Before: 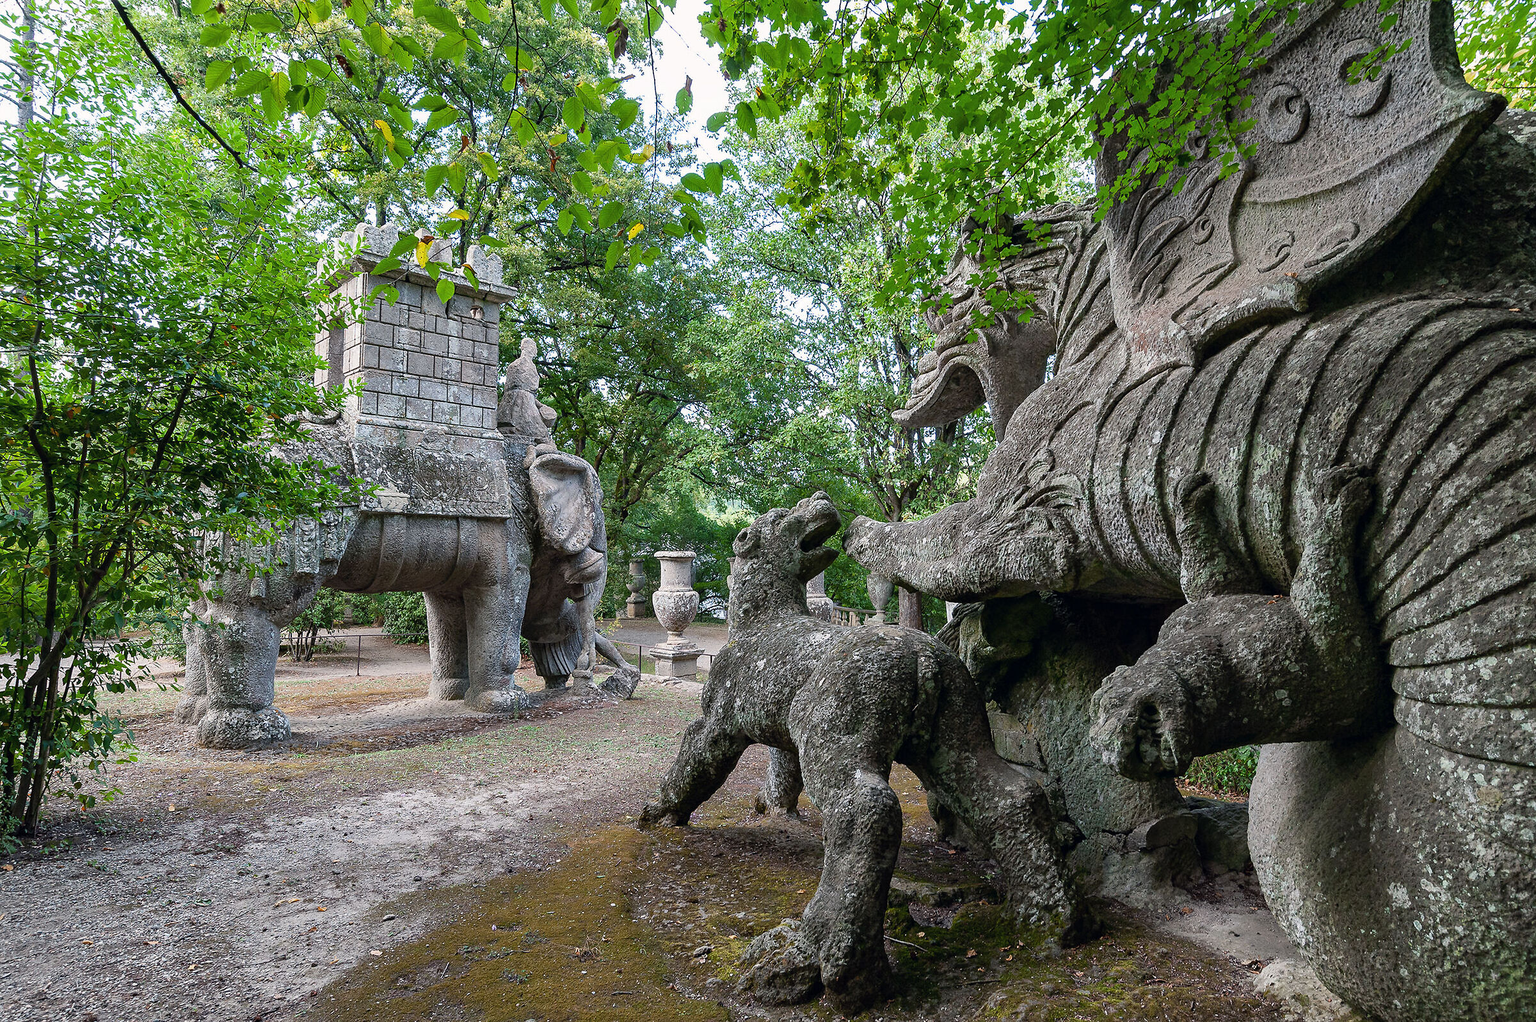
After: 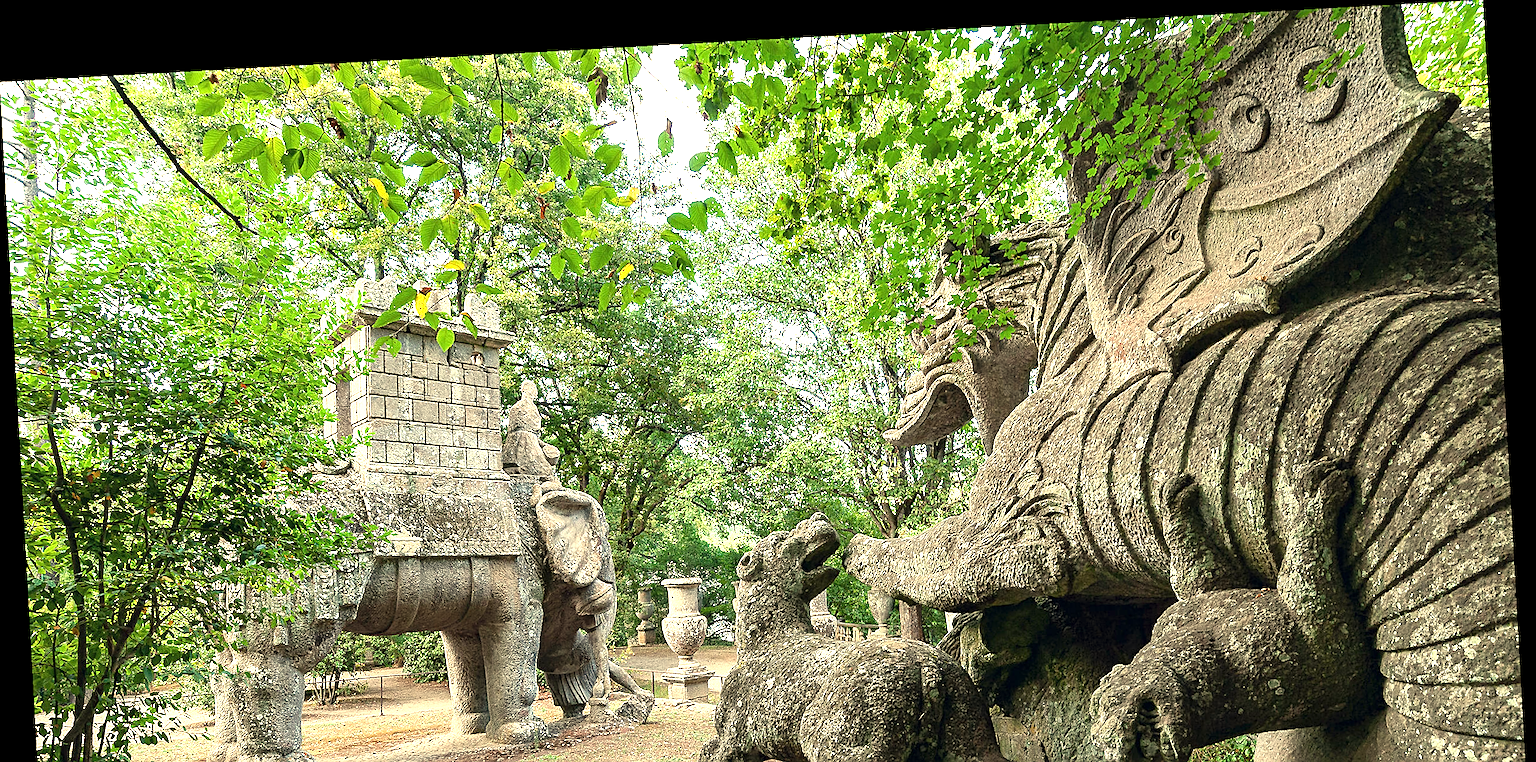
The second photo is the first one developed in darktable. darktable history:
white balance: red 1.08, blue 0.791
crop: bottom 28.576%
exposure: exposure 1 EV, compensate highlight preservation false
rotate and perspective: rotation -3.18°, automatic cropping off
sharpen: on, module defaults
